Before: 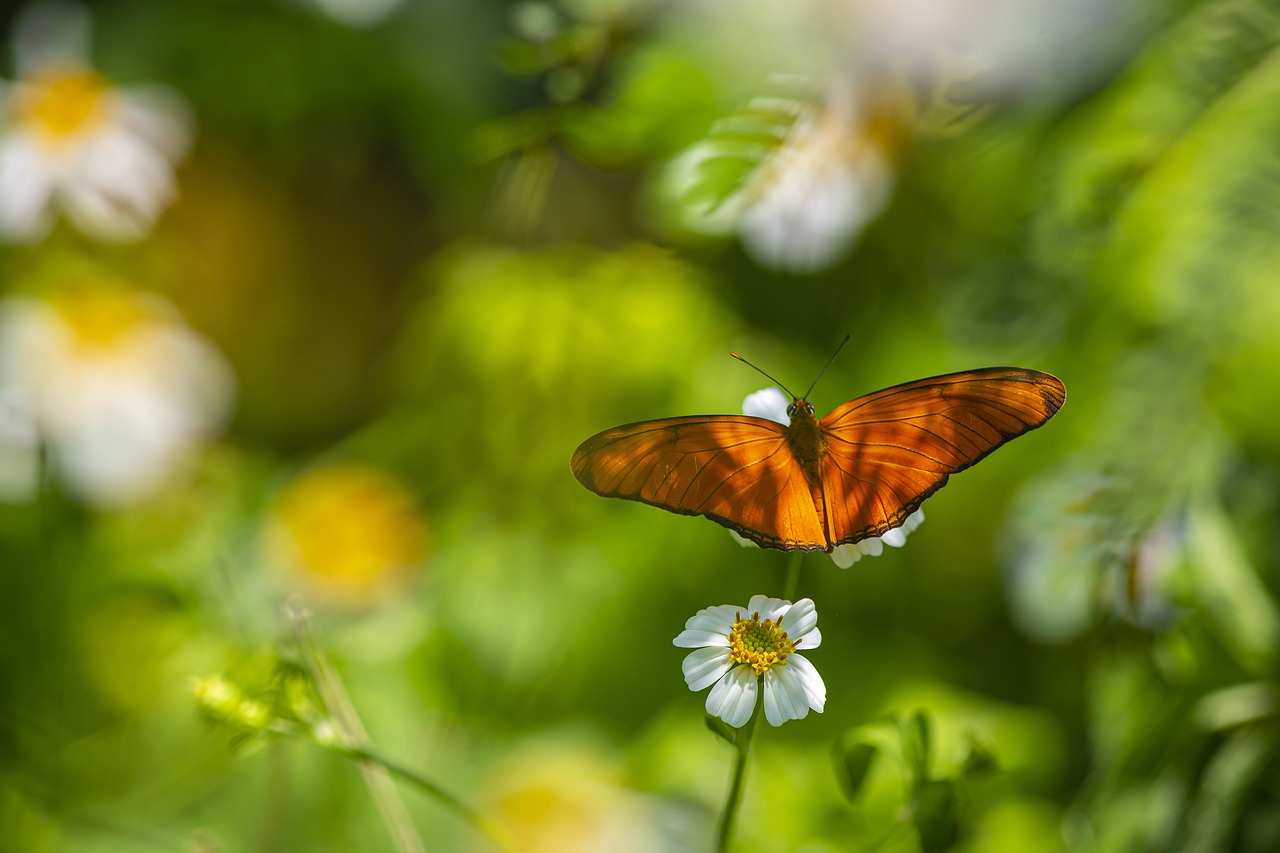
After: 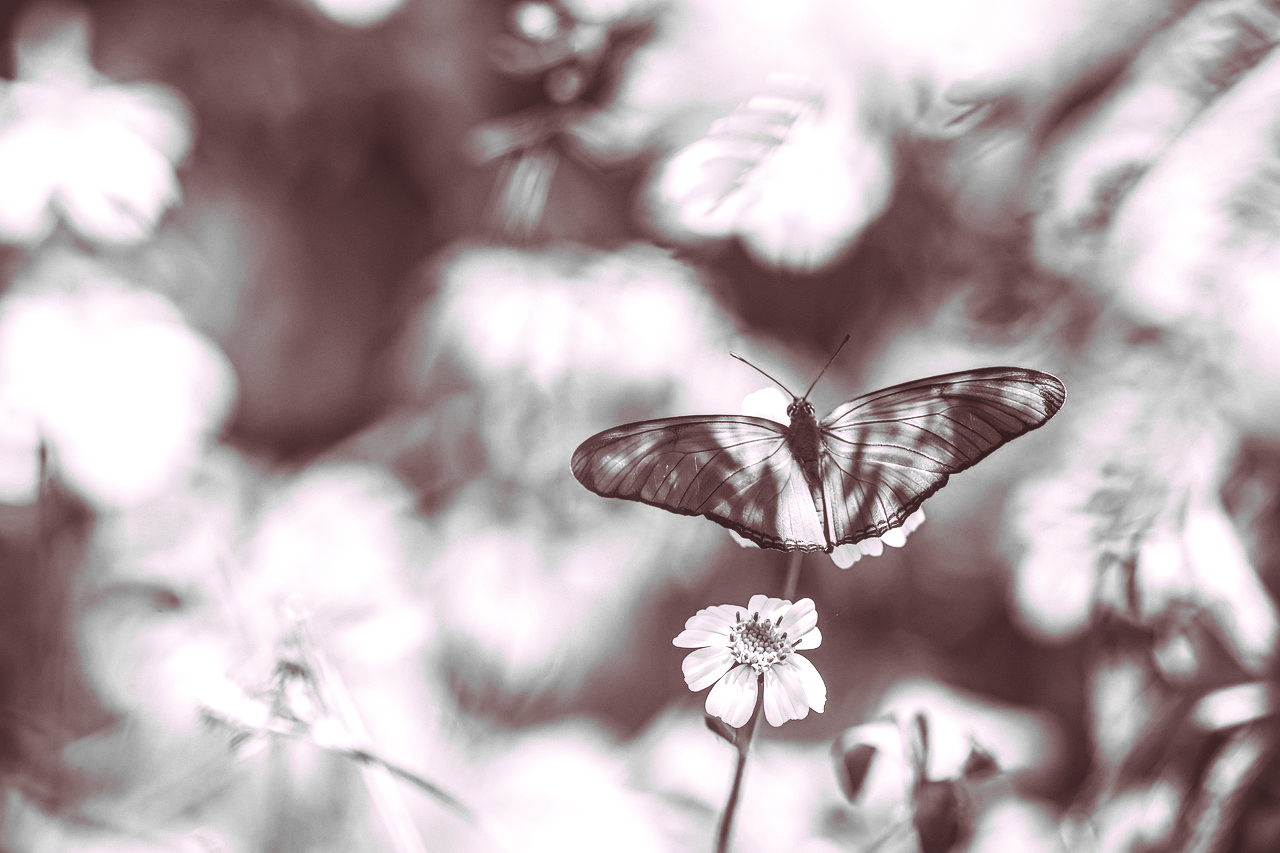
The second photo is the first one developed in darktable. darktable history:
local contrast: detail 144%
exposure: black level correction -0.023, exposure -0.039 EV, compensate highlight preservation false
contrast brightness saturation: contrast 0.53, brightness 0.47, saturation -1
split-toning: highlights › hue 298.8°, highlights › saturation 0.73, compress 41.76%
